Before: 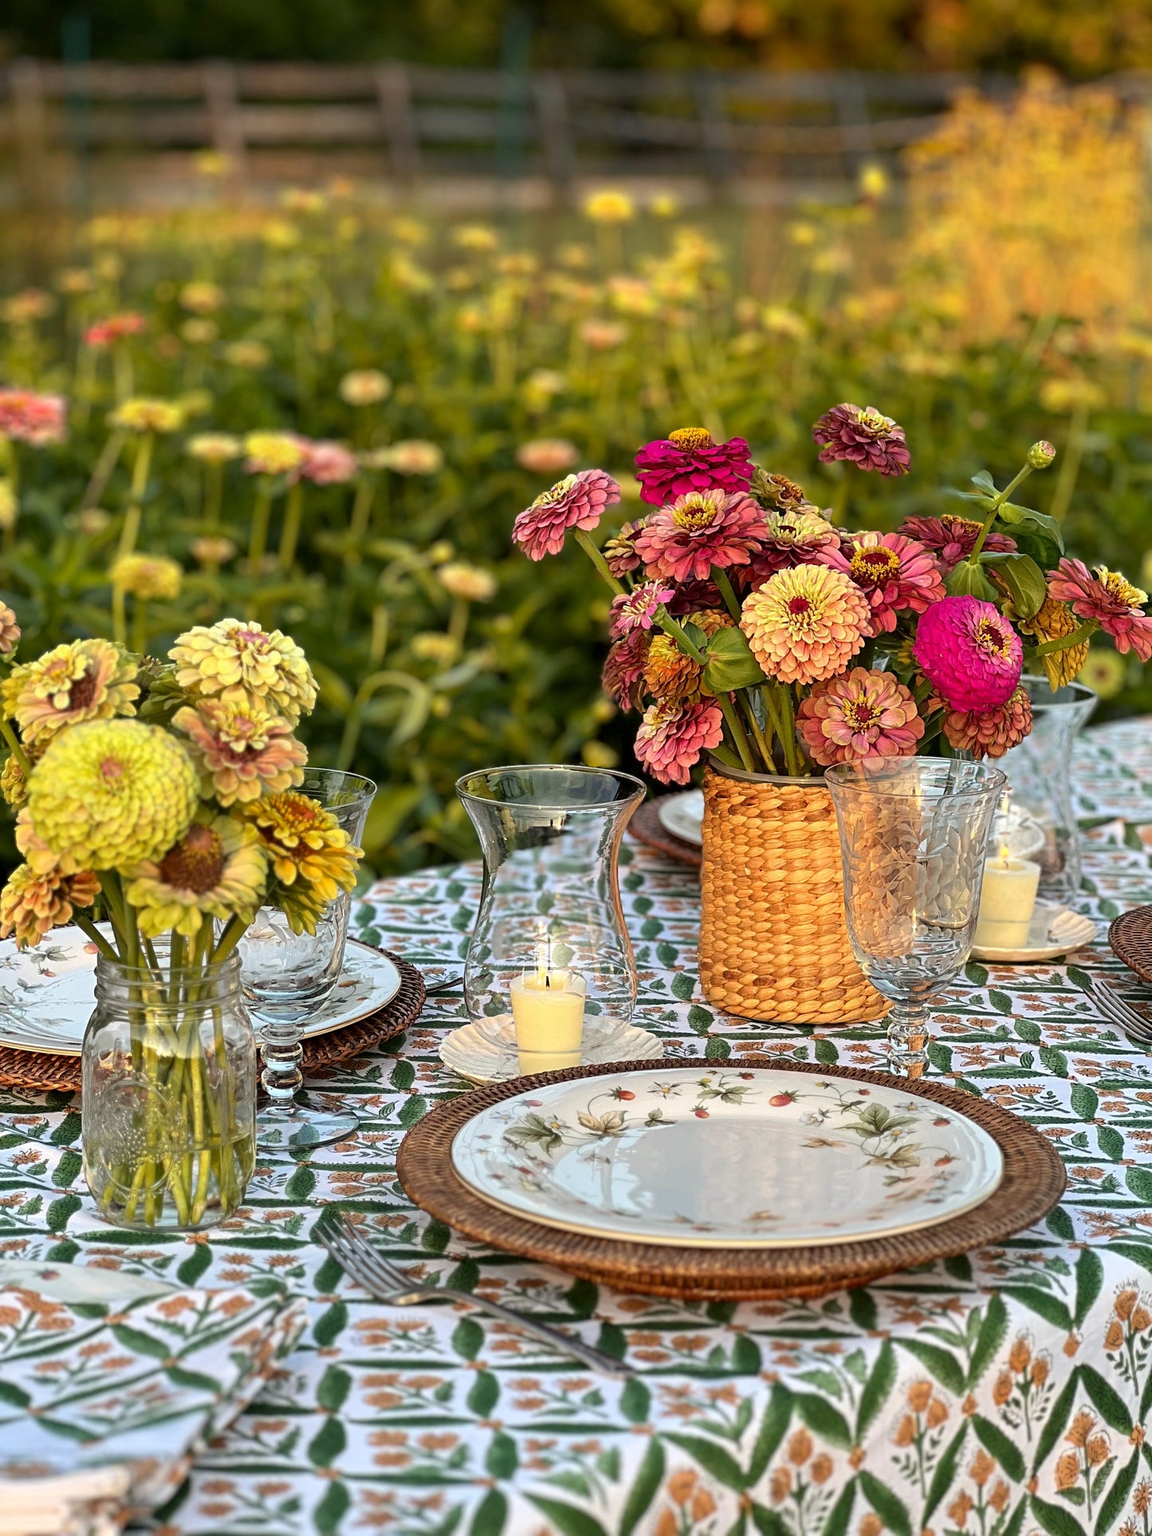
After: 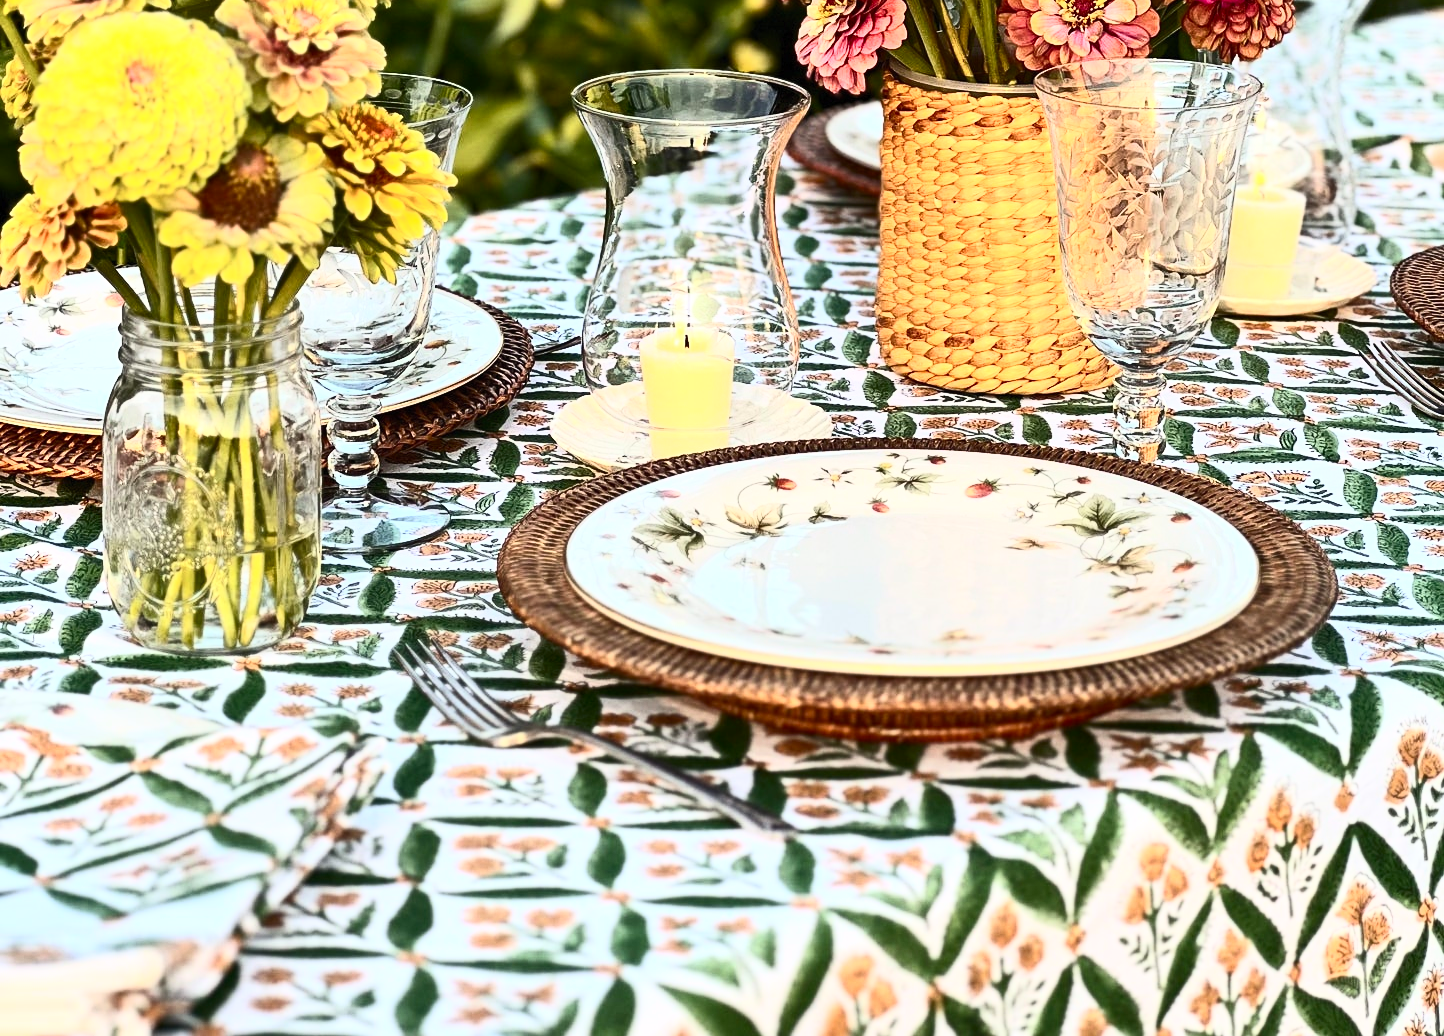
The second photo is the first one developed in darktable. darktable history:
contrast brightness saturation: contrast 0.62, brightness 0.34, saturation 0.14
shadows and highlights: radius 334.93, shadows 63.48, highlights 6.06, compress 87.7%, highlights color adjustment 39.73%, soften with gaussian
crop and rotate: top 46.237%
